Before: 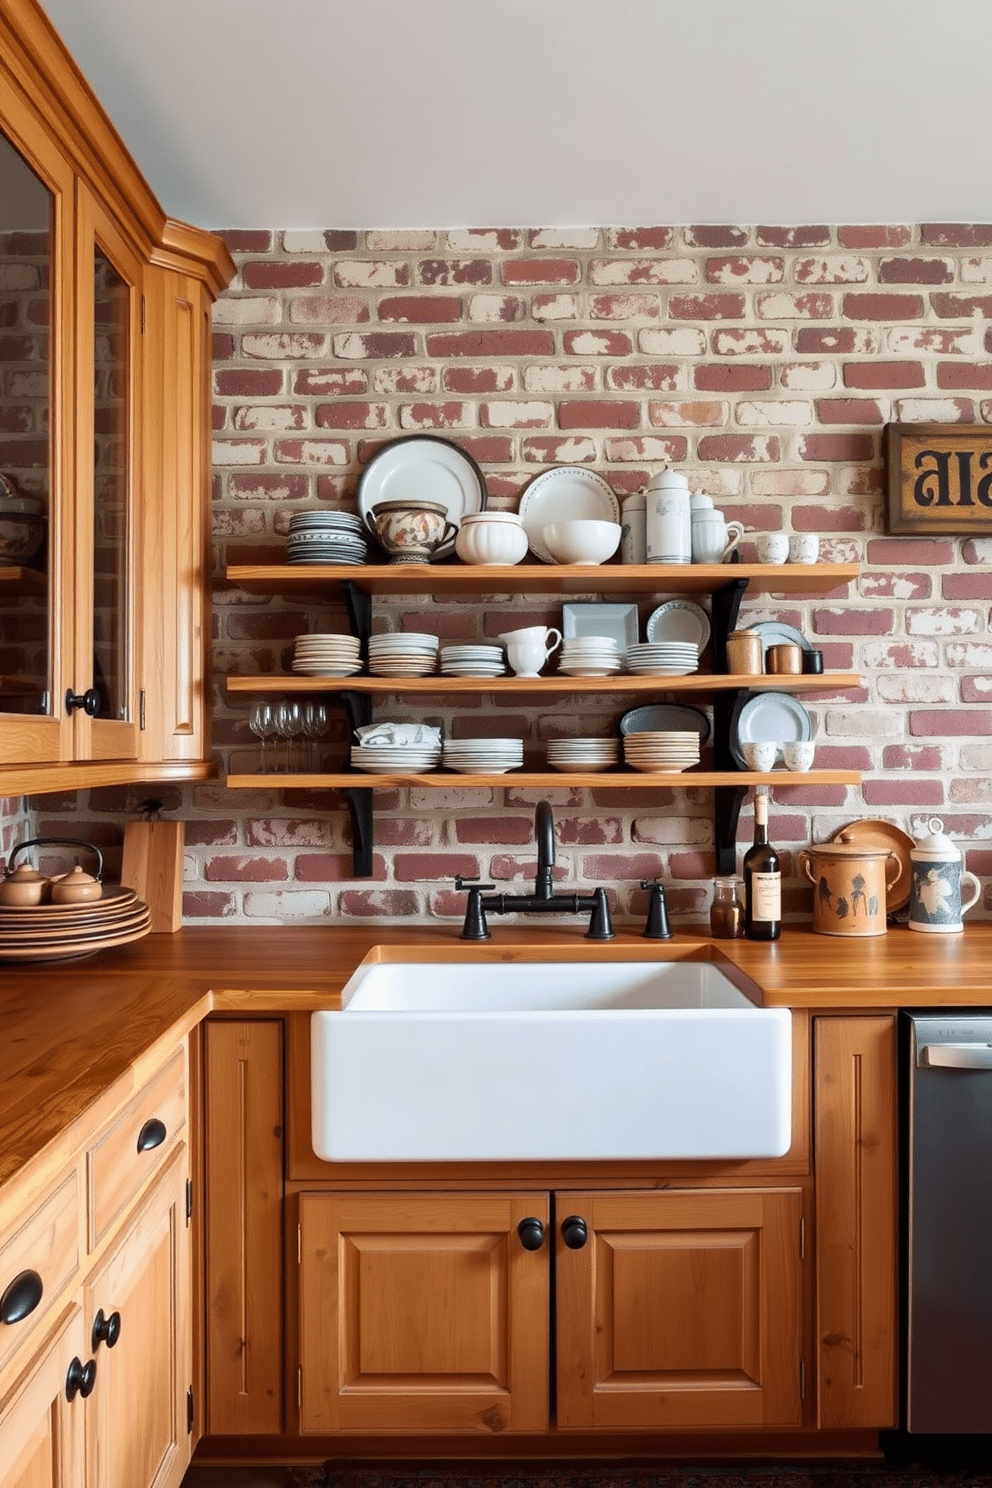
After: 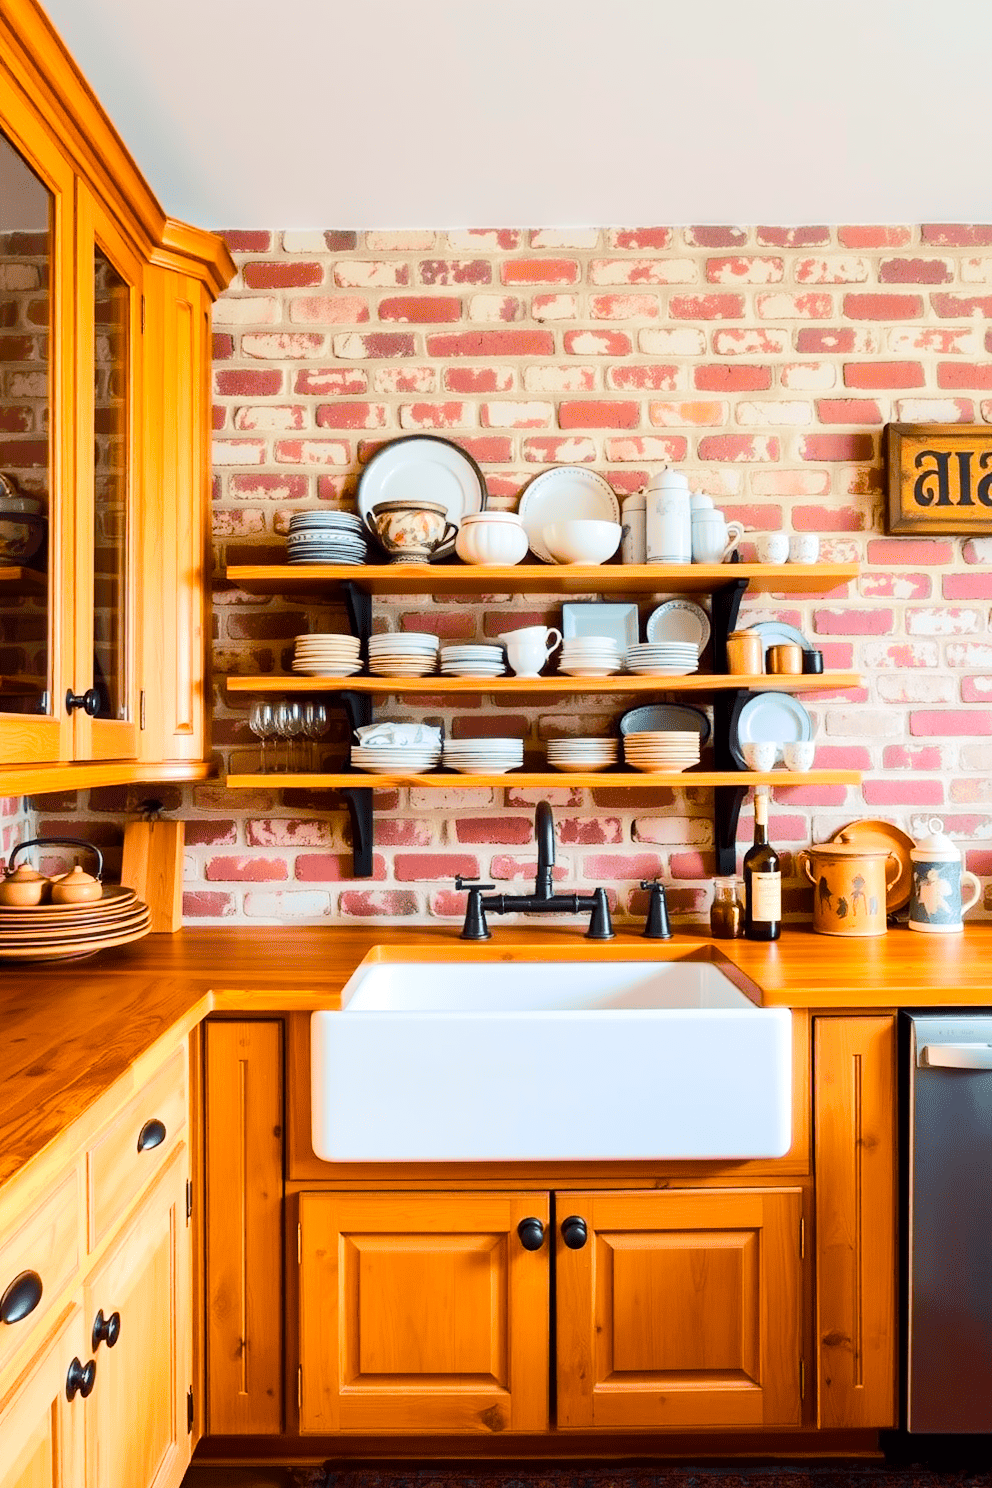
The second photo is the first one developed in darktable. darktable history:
tone curve: curves: ch0 [(0, 0) (0.003, 0.003) (0.011, 0.01) (0.025, 0.023) (0.044, 0.041) (0.069, 0.064) (0.1, 0.092) (0.136, 0.125) (0.177, 0.163) (0.224, 0.207) (0.277, 0.255) (0.335, 0.309) (0.399, 0.375) (0.468, 0.459) (0.543, 0.548) (0.623, 0.629) (0.709, 0.716) (0.801, 0.808) (0.898, 0.911) (1, 1)], color space Lab, independent channels, preserve colors none
tone equalizer: -7 EV 0.145 EV, -6 EV 0.583 EV, -5 EV 1.15 EV, -4 EV 1.33 EV, -3 EV 1.16 EV, -2 EV 0.6 EV, -1 EV 0.147 EV, edges refinement/feathering 500, mask exposure compensation -1.57 EV, preserve details no
shadows and highlights: shadows 43.05, highlights 6.81
color balance rgb: shadows lift › chroma 2.055%, shadows lift › hue 215.9°, linear chroma grading › global chroma 14.741%, perceptual saturation grading › global saturation 34.74%, perceptual saturation grading › highlights -25.835%, perceptual saturation grading › shadows 49.986%, global vibrance 20%
